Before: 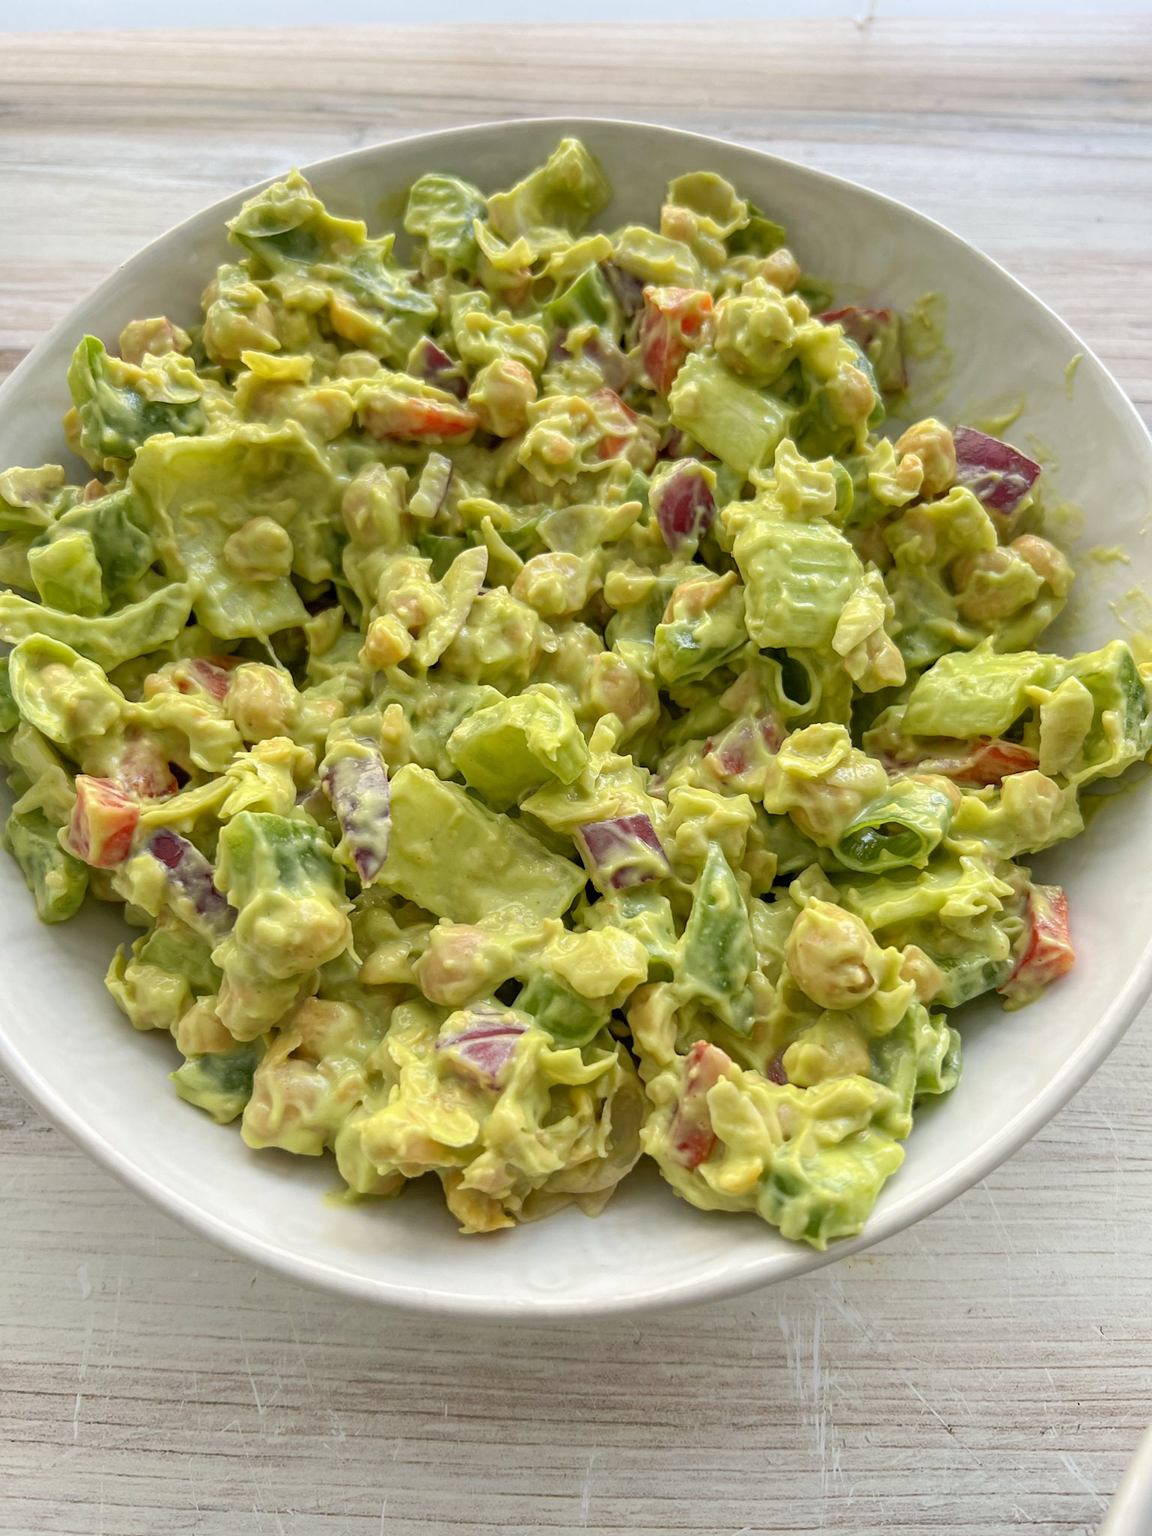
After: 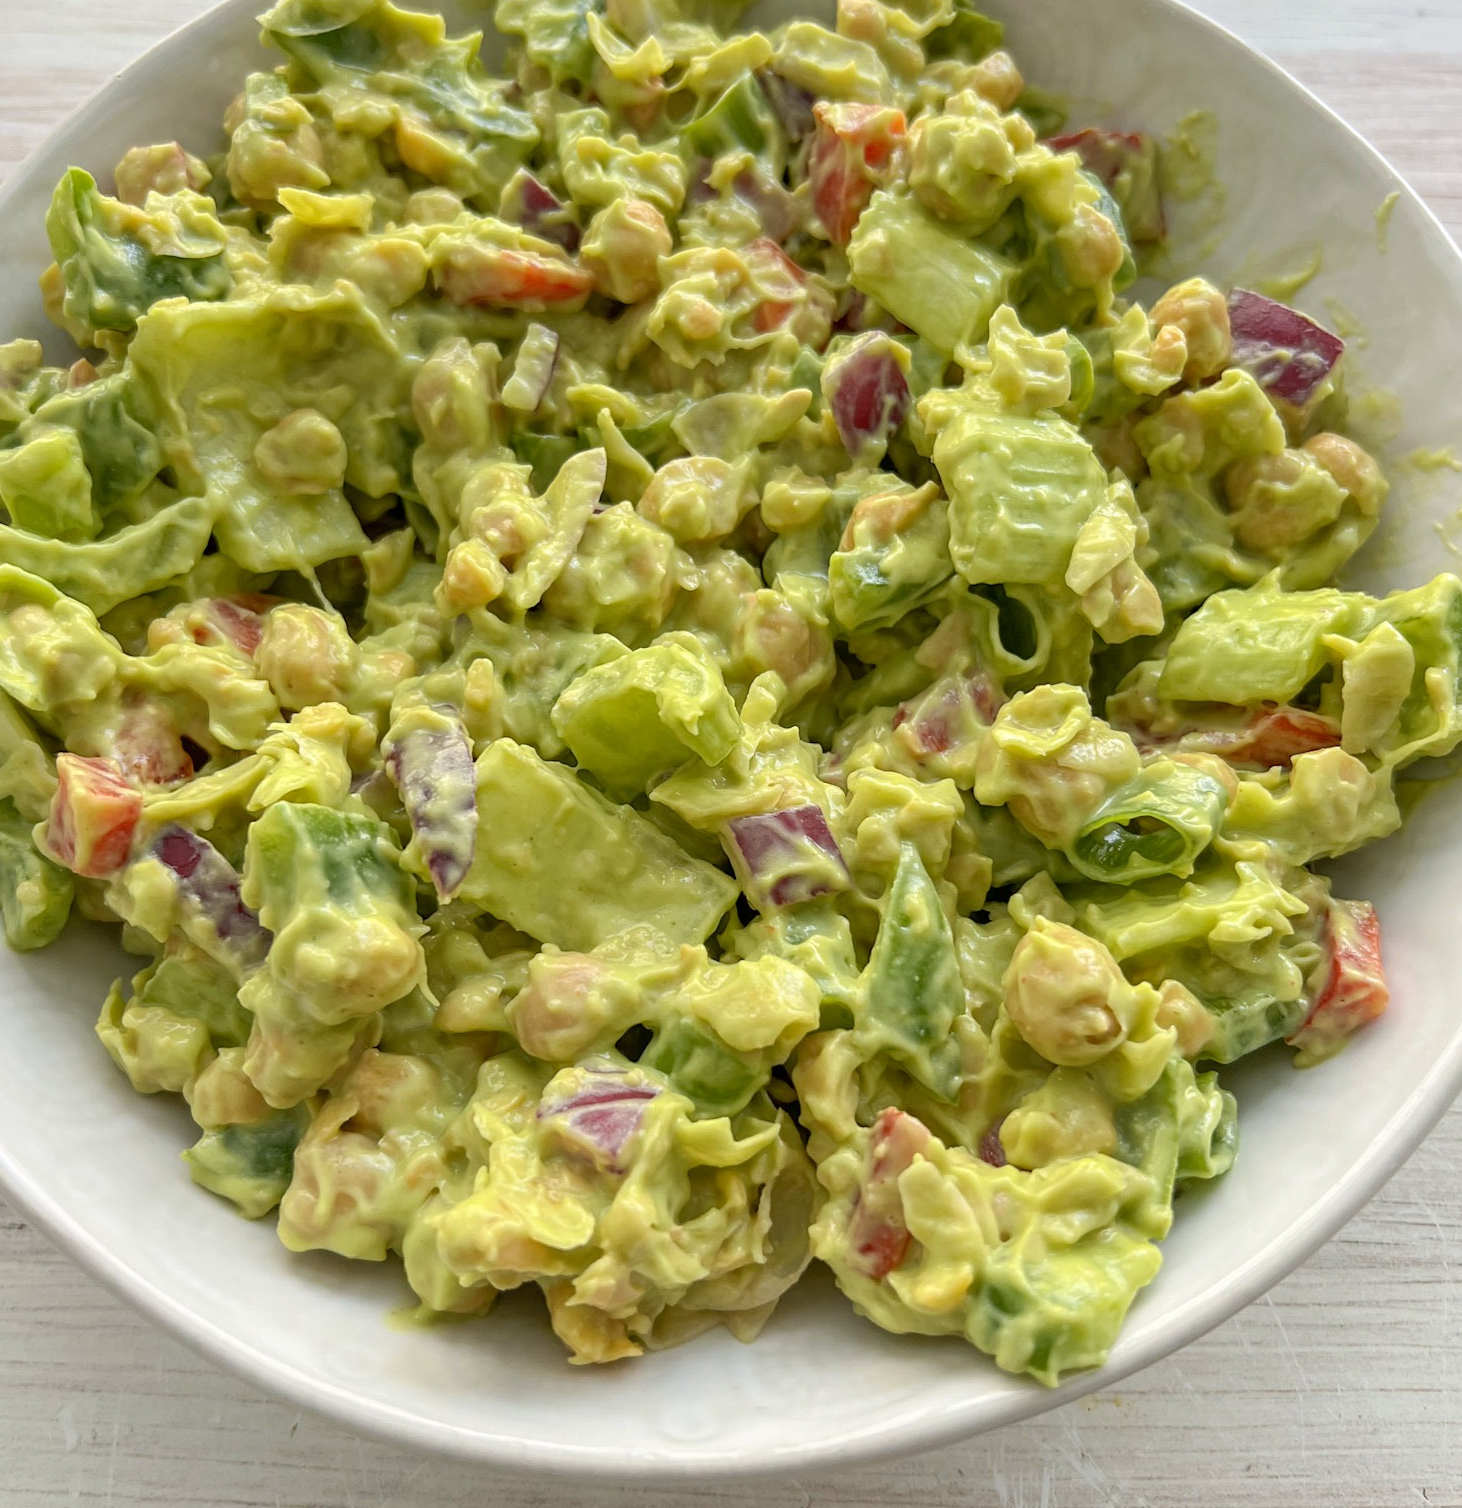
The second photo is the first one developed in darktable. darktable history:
crop and rotate: left 2.895%, top 13.689%, right 1.894%, bottom 12.64%
